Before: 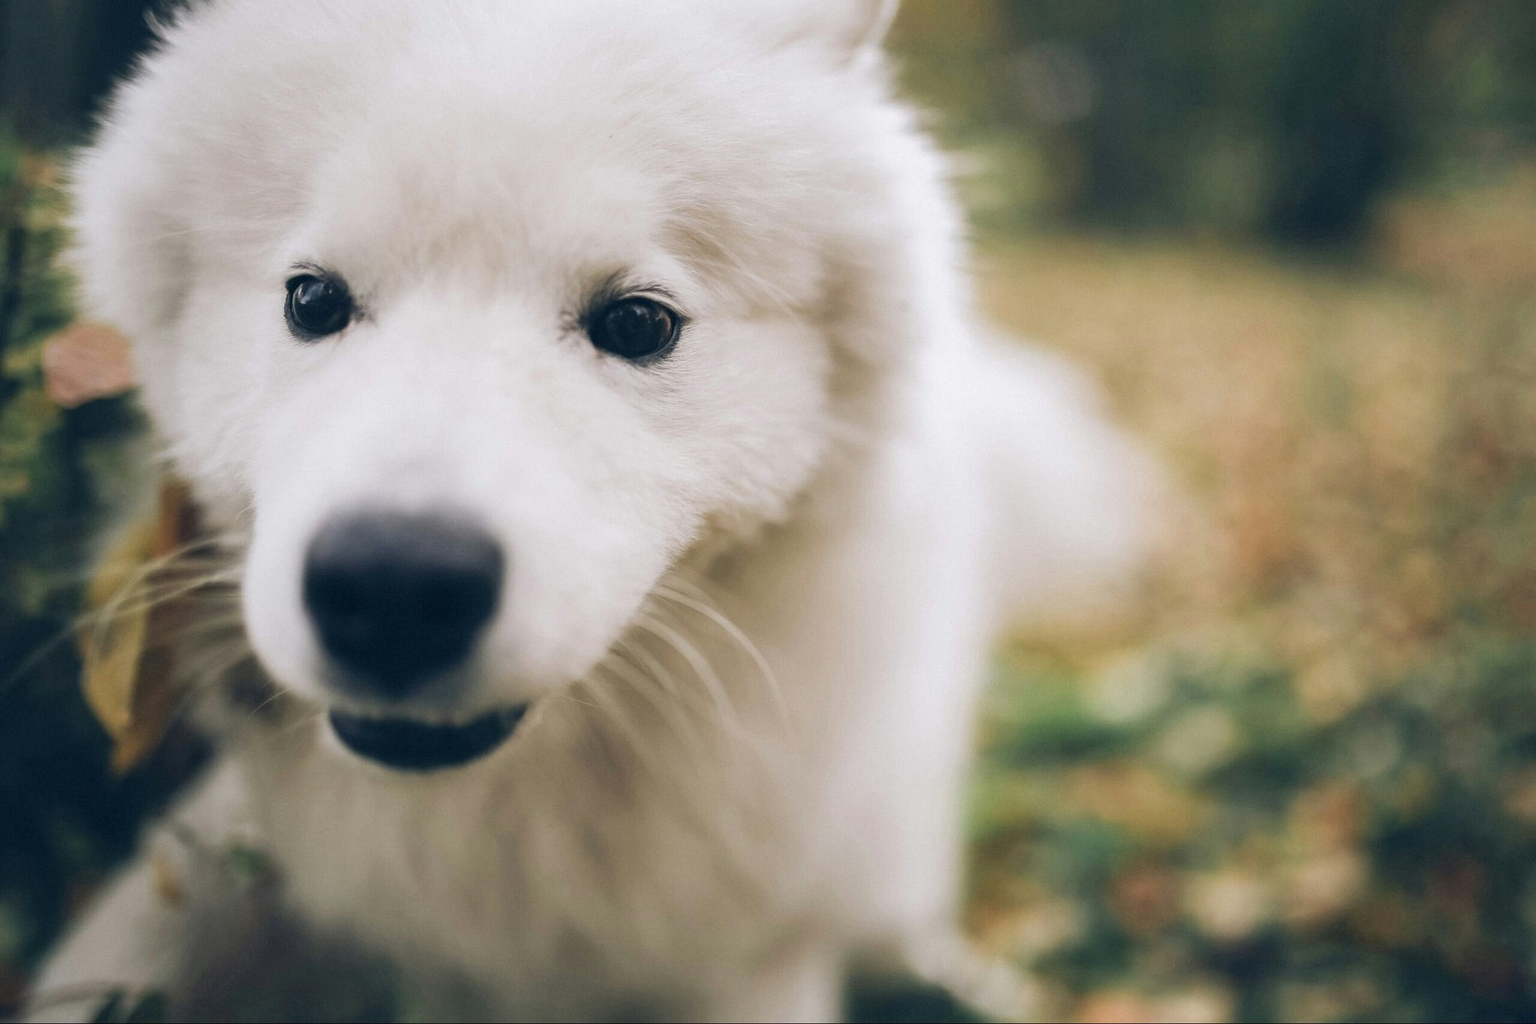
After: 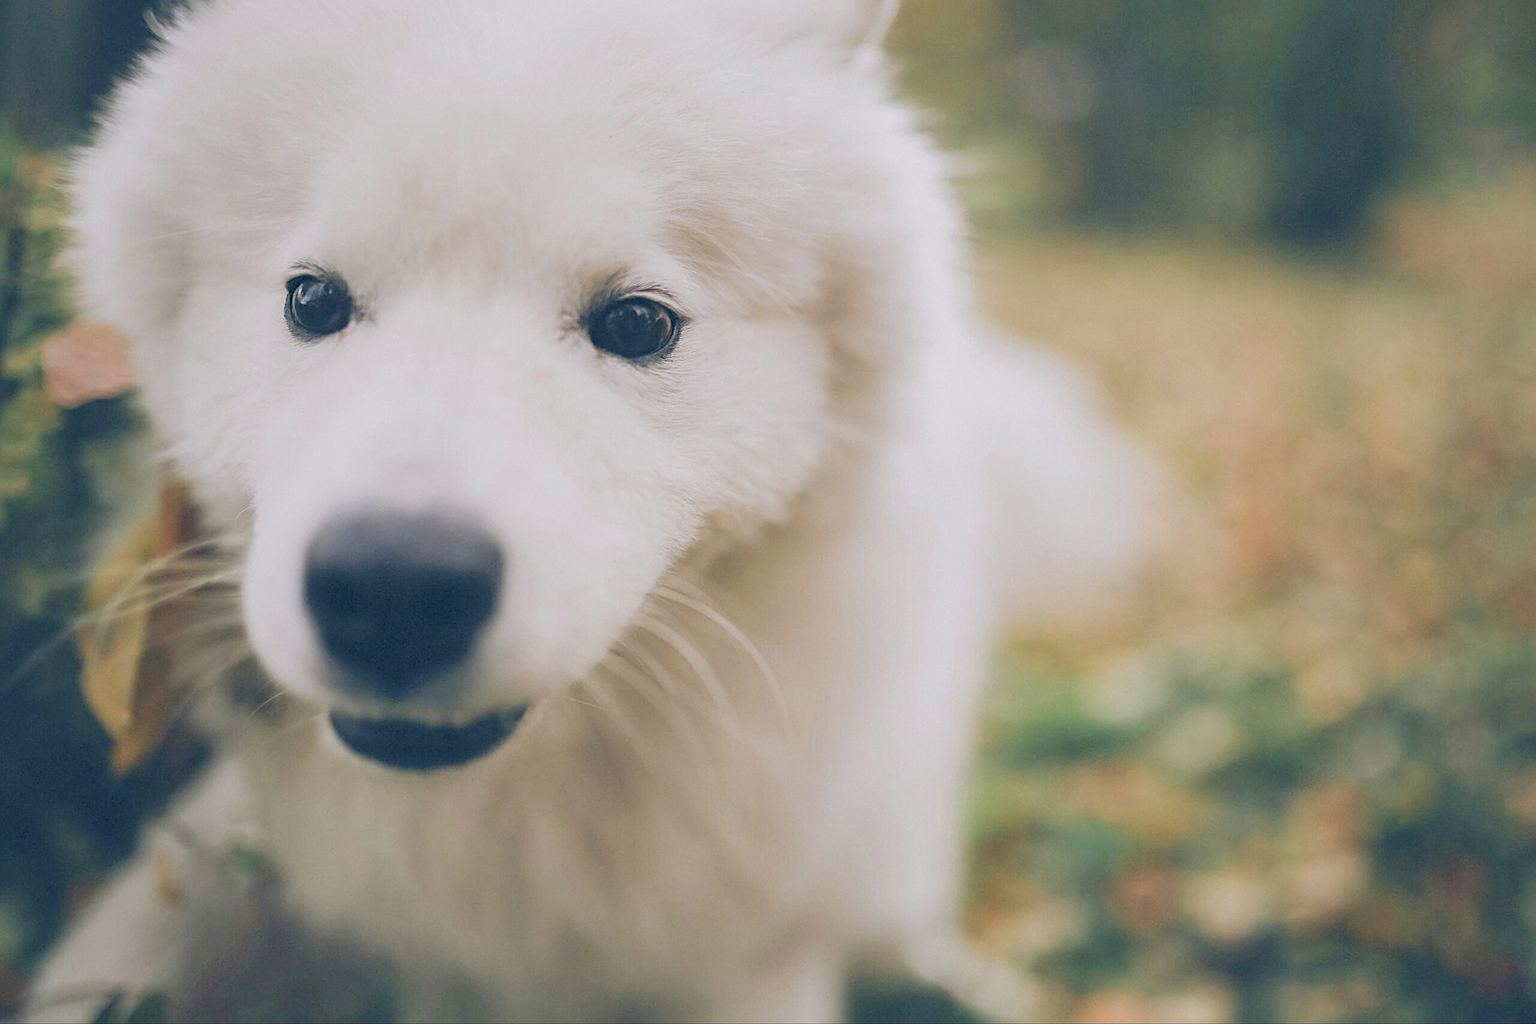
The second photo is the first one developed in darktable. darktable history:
color balance rgb: highlights gain › chroma 0.223%, highlights gain › hue 329.69°, linear chroma grading › global chroma -15.52%, perceptual saturation grading › global saturation 0.797%, perceptual brilliance grading › global brilliance 2.788%, perceptual brilliance grading › highlights -3.493%, perceptual brilliance grading › shadows 3.614%, contrast -29.936%
exposure: exposure 0.581 EV, compensate exposure bias true, compensate highlight preservation false
sharpen: on, module defaults
